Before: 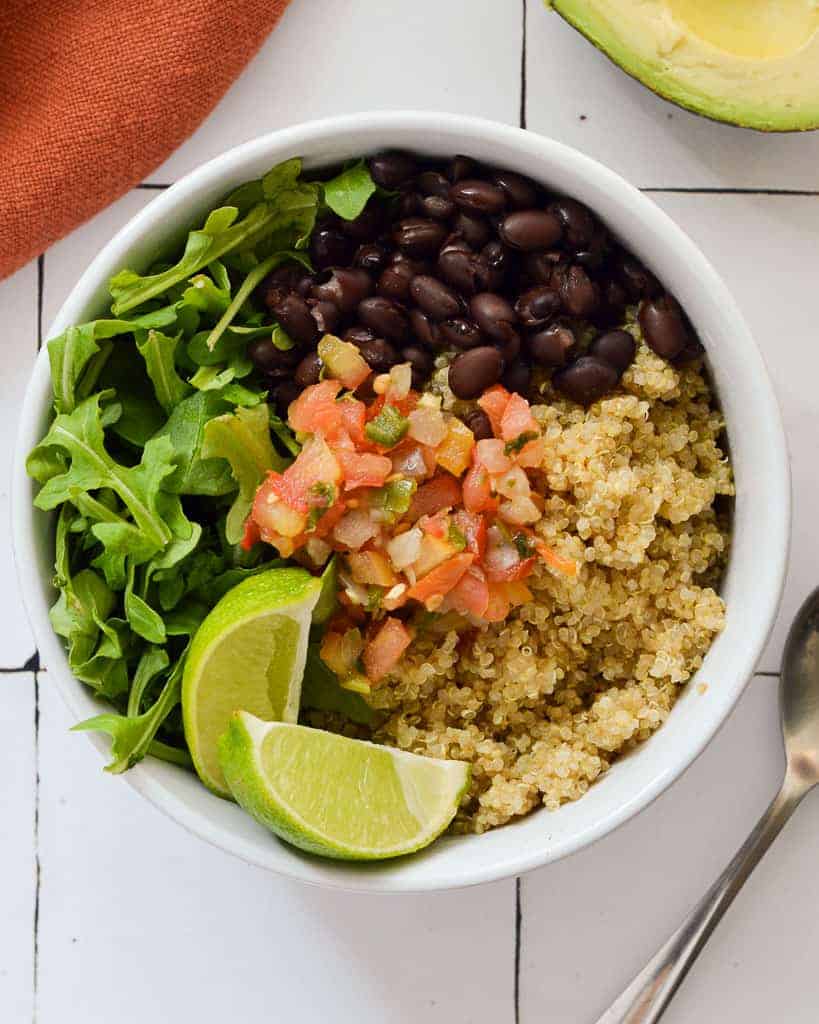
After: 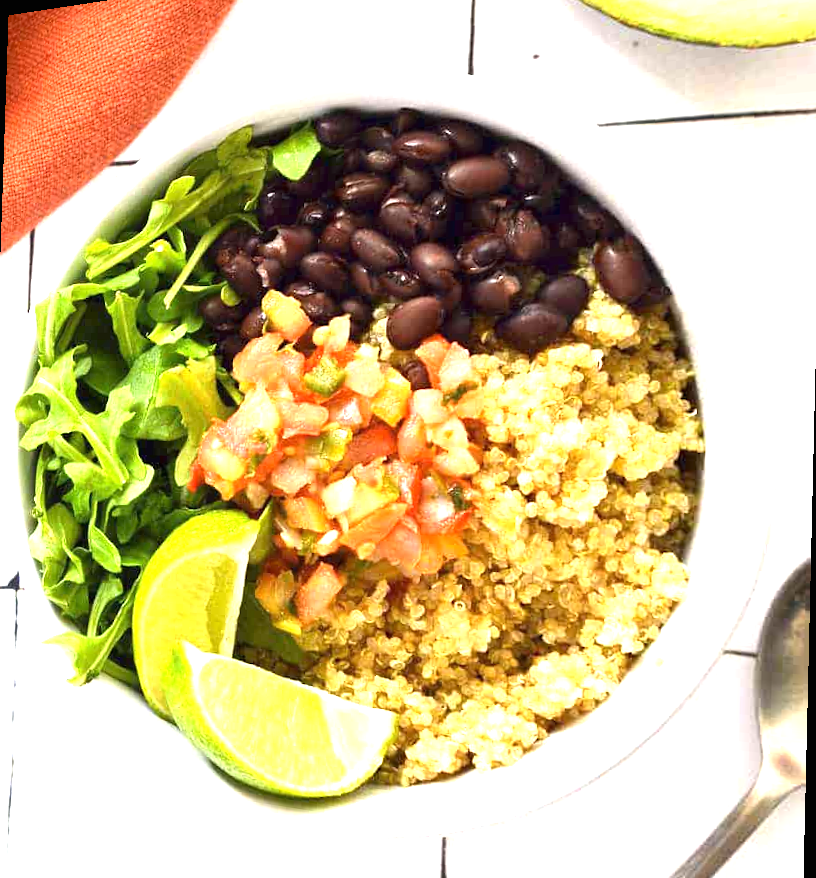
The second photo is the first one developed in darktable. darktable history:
rotate and perspective: rotation 1.69°, lens shift (vertical) -0.023, lens shift (horizontal) -0.291, crop left 0.025, crop right 0.988, crop top 0.092, crop bottom 0.842
exposure: black level correction 0, exposure 1.5 EV, compensate exposure bias true, compensate highlight preservation false
white balance: emerald 1
